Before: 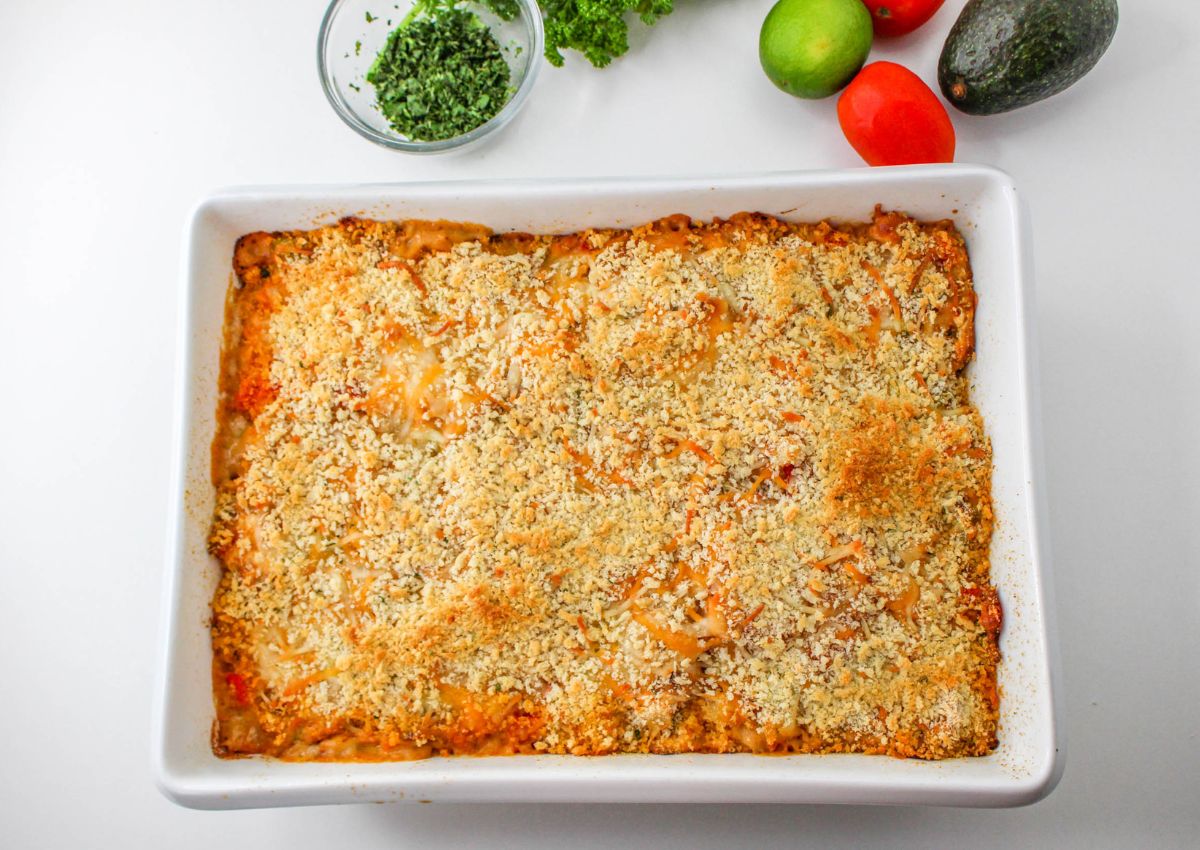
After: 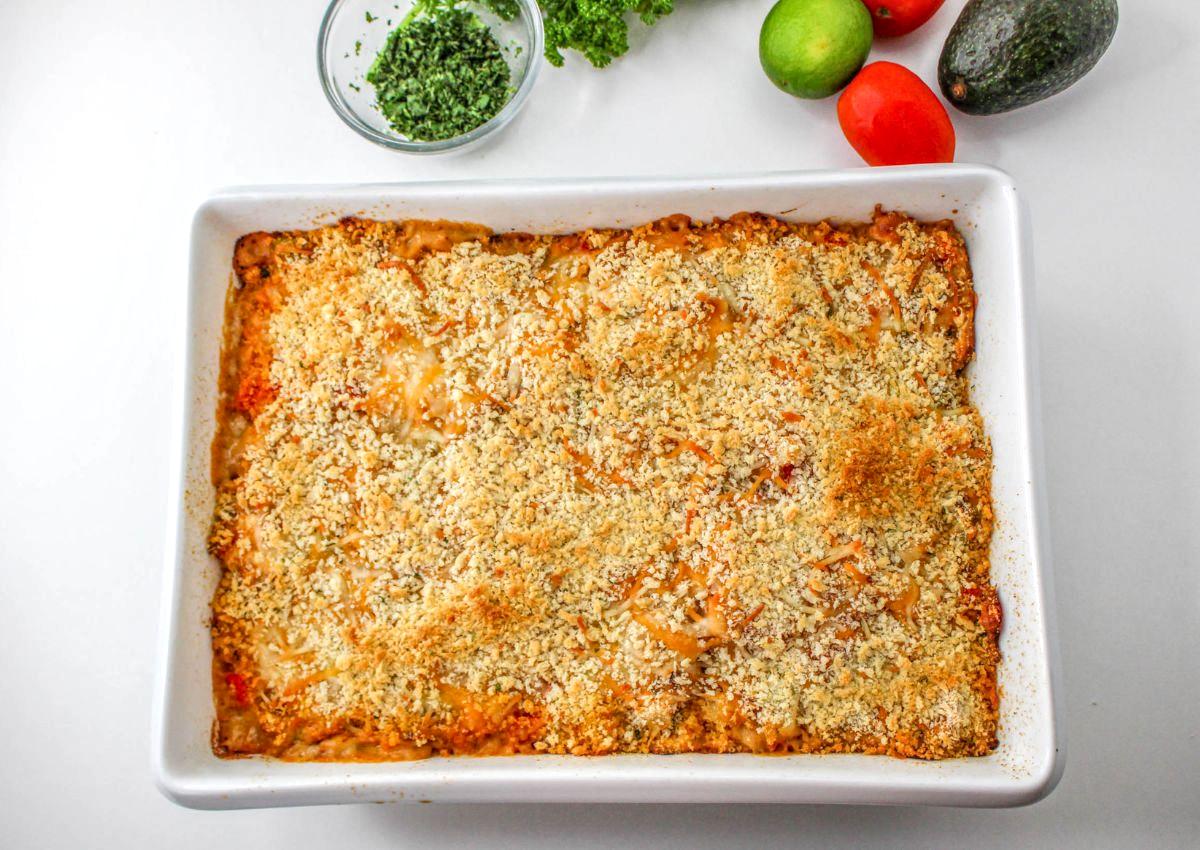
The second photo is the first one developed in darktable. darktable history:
local contrast: highlights 99%, shadows 84%, detail 160%, midtone range 0.2
